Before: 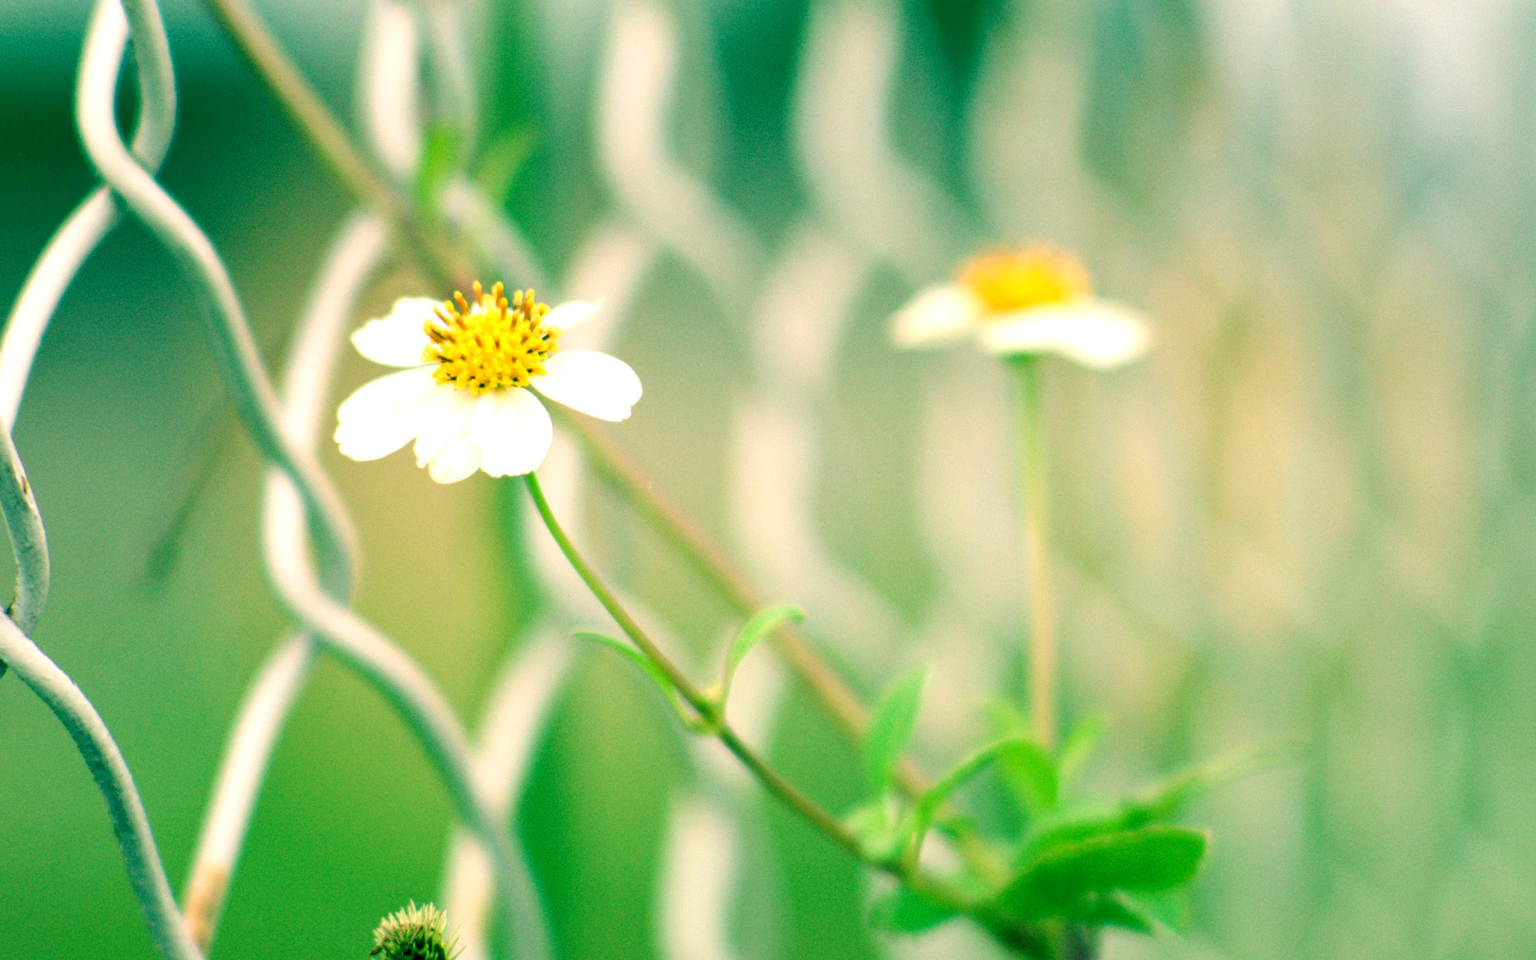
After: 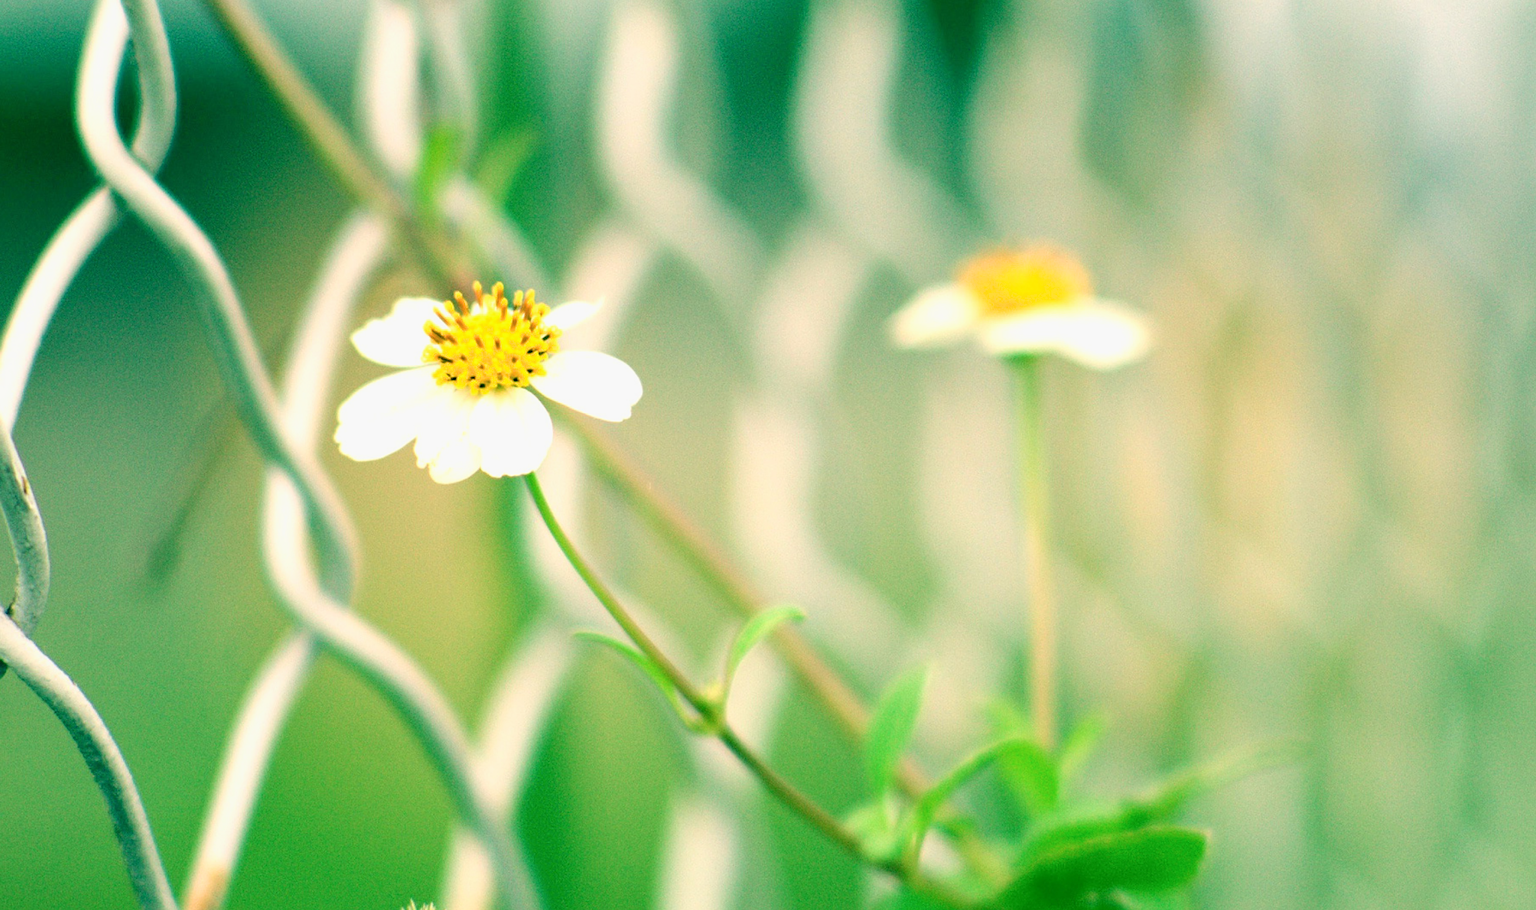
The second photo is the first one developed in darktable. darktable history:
sharpen: amount 0.211
crop and rotate: top 0.004%, bottom 5.065%
filmic rgb: black relative exposure -12.87 EV, white relative exposure 2.82 EV, target black luminance 0%, hardness 8.58, latitude 70.8%, contrast 1.134, shadows ↔ highlights balance -1.03%, color science v6 (2022)
